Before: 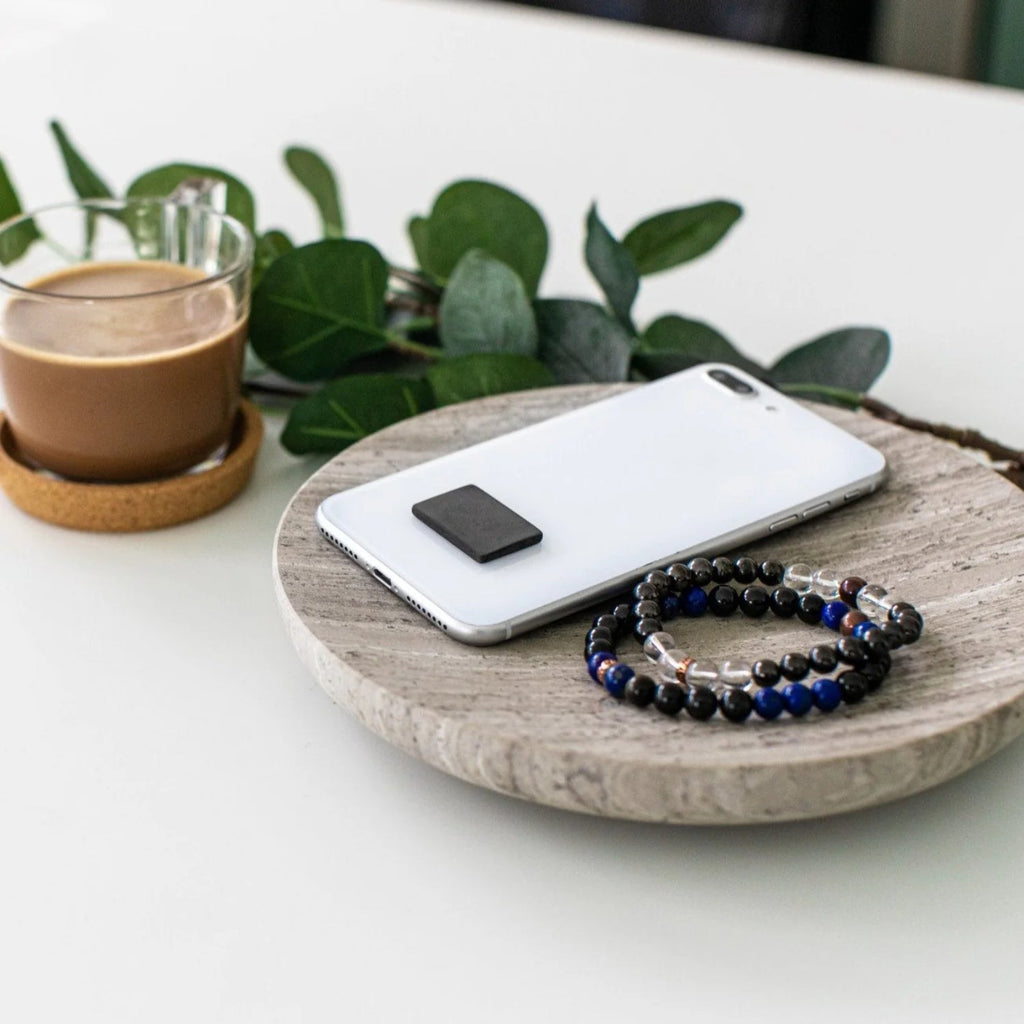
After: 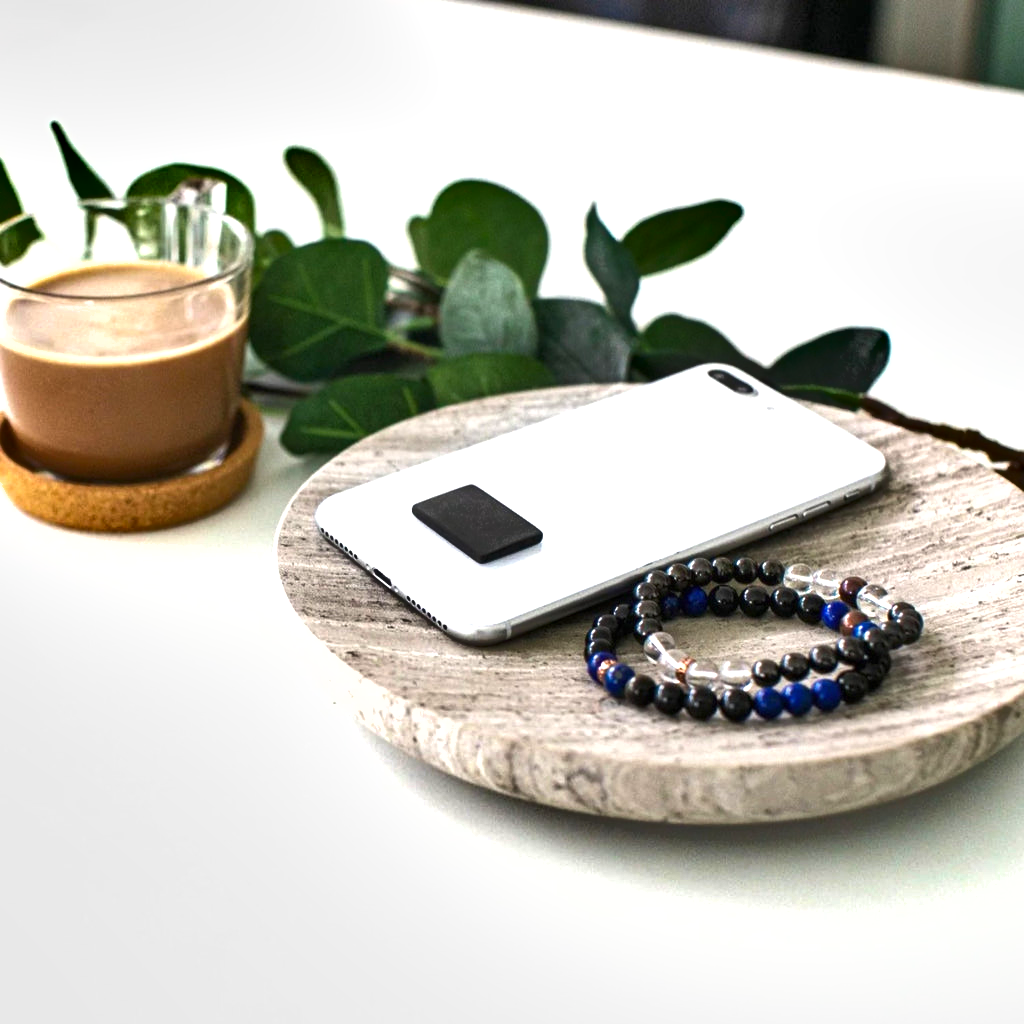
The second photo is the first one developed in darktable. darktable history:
exposure: black level correction 0, exposure 0.9 EV, compensate highlight preservation false
shadows and highlights: shadows 52.46, soften with gaussian
